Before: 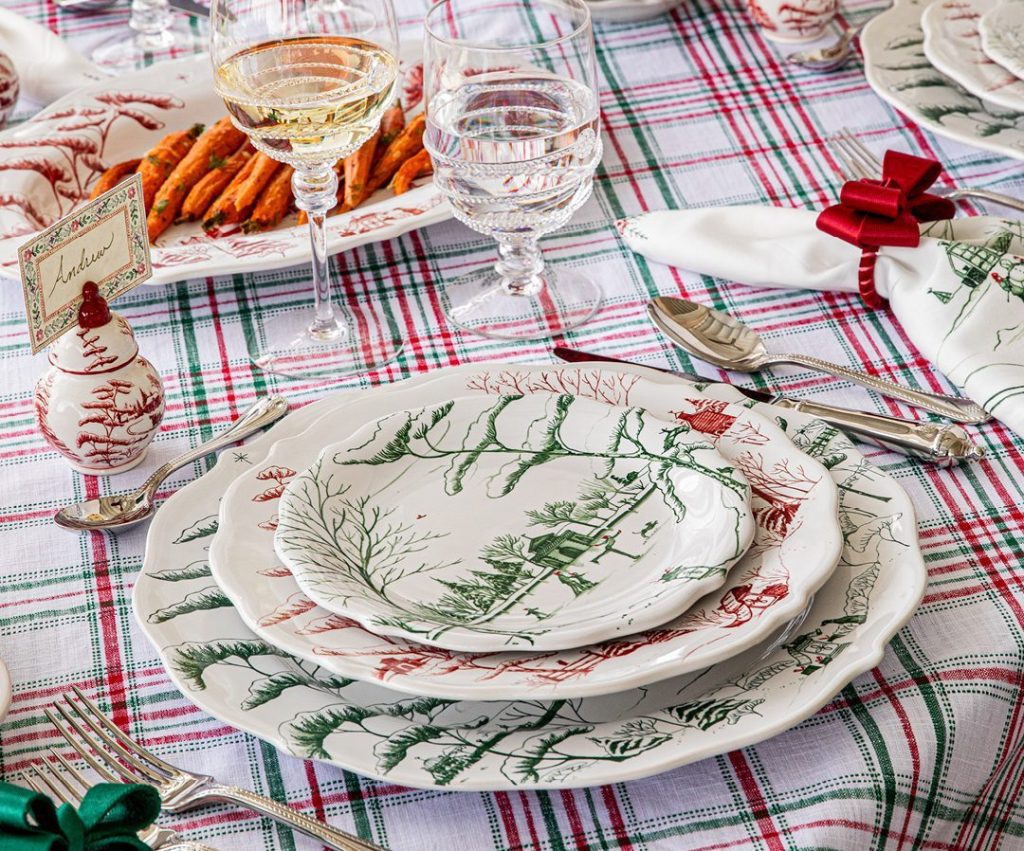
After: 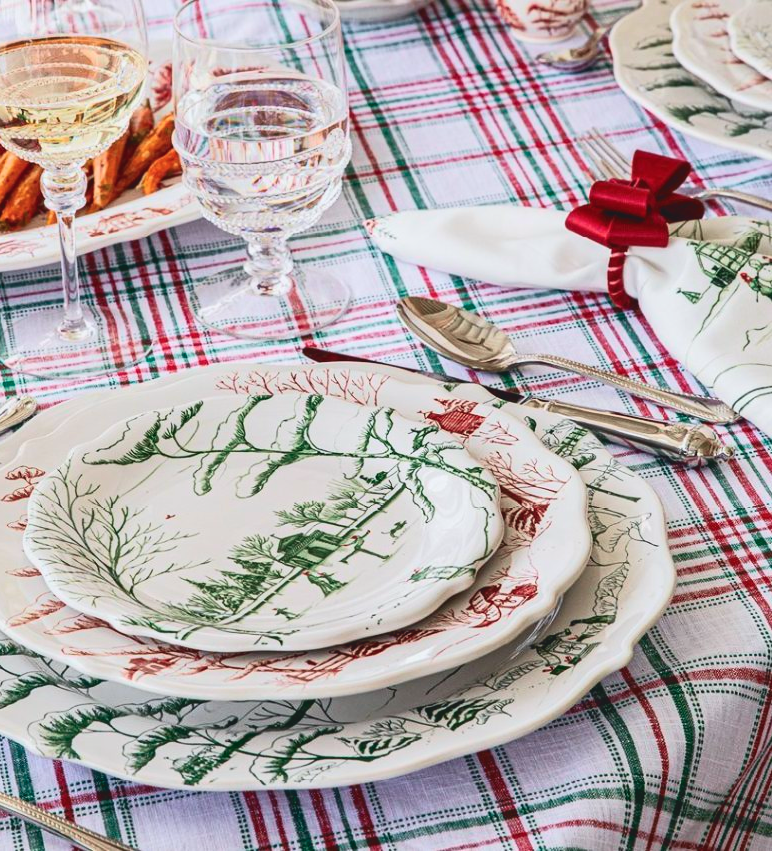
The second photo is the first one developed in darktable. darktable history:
tone curve: curves: ch0 [(0, 0.084) (0.155, 0.169) (0.46, 0.466) (0.751, 0.788) (1, 0.961)]; ch1 [(0, 0) (0.43, 0.408) (0.476, 0.469) (0.505, 0.503) (0.553, 0.563) (0.592, 0.581) (0.631, 0.625) (1, 1)]; ch2 [(0, 0) (0.505, 0.495) (0.55, 0.557) (0.583, 0.573) (1, 1)], color space Lab, independent channels, preserve colors none
crop and rotate: left 24.6%
